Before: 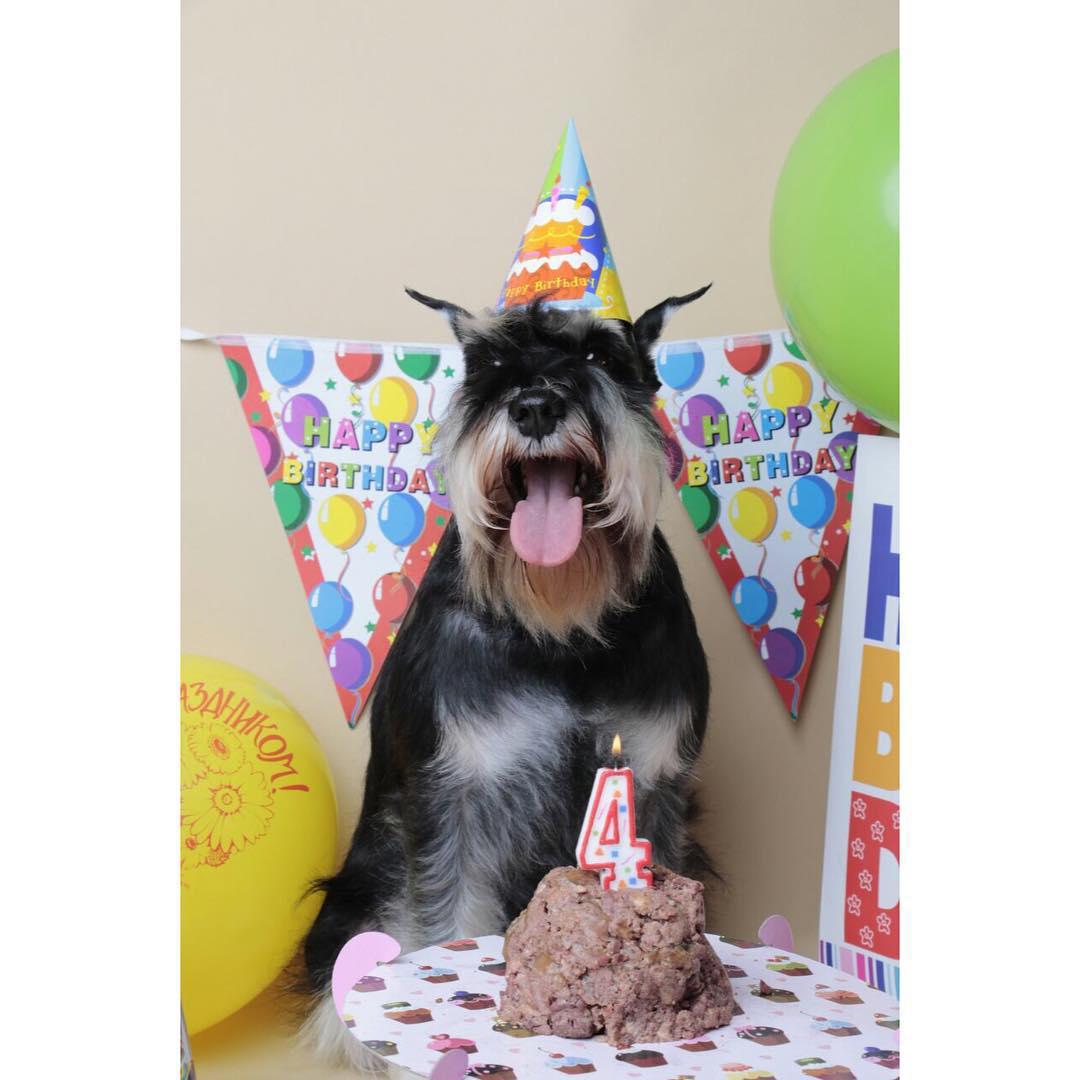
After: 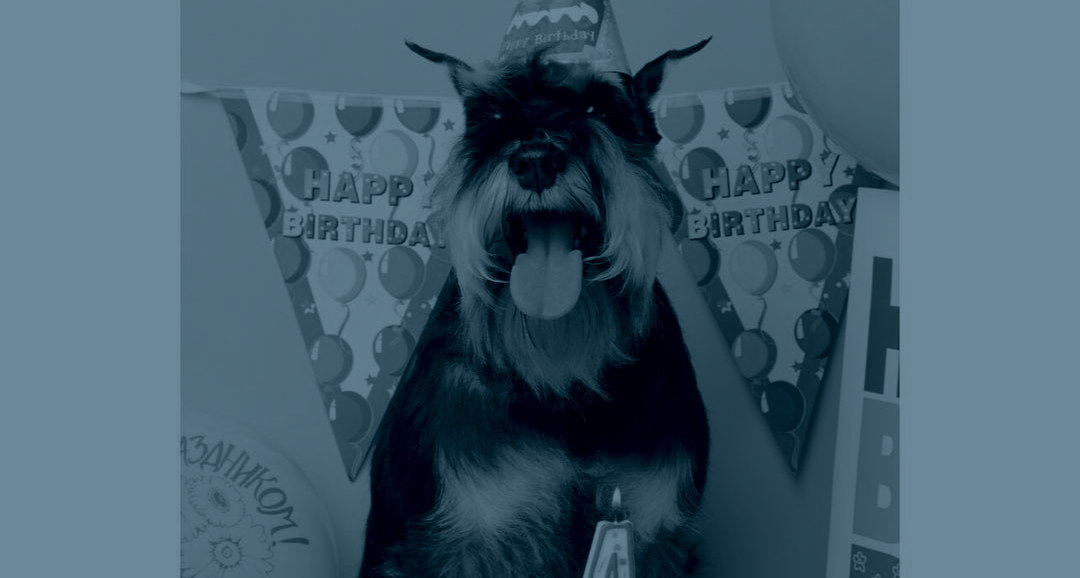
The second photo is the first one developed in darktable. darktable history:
crop and rotate: top 23.043%, bottom 23.437%
colorize: hue 194.4°, saturation 29%, source mix 61.75%, lightness 3.98%, version 1
